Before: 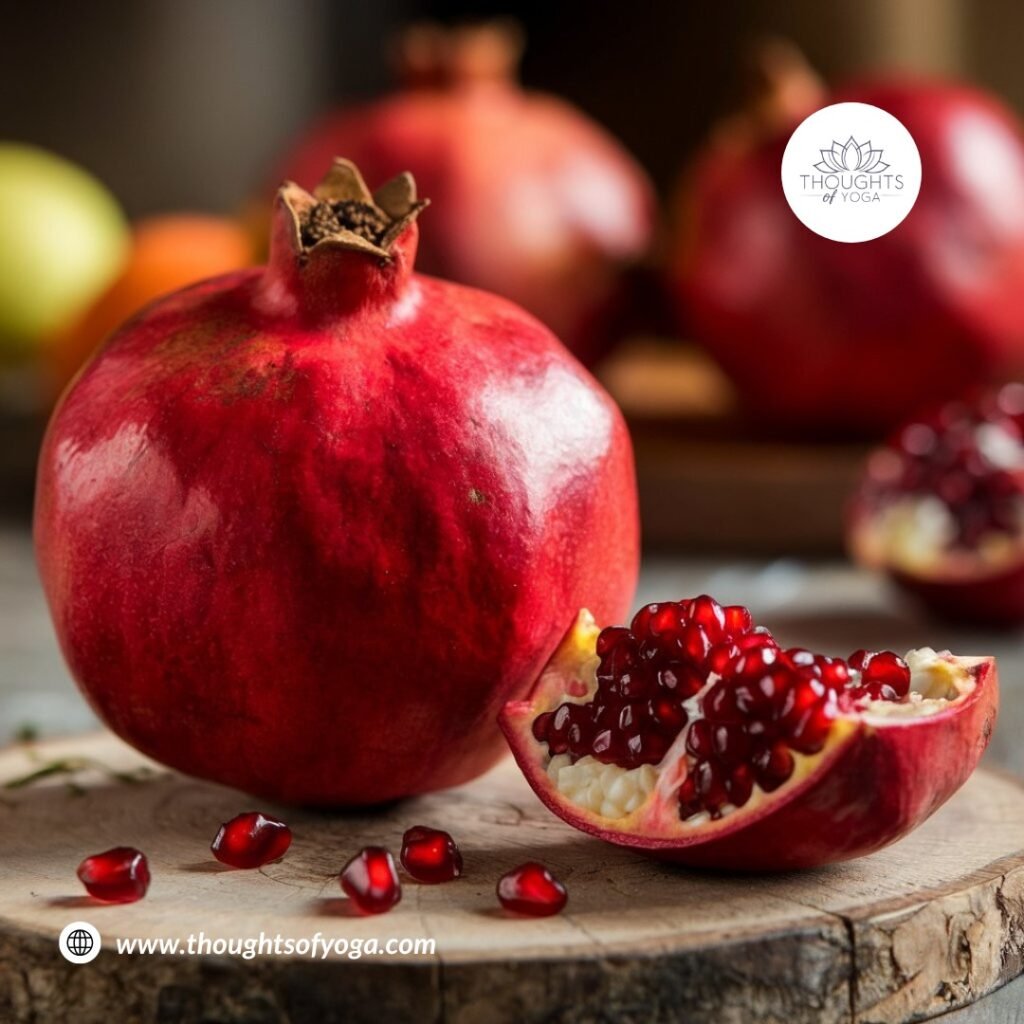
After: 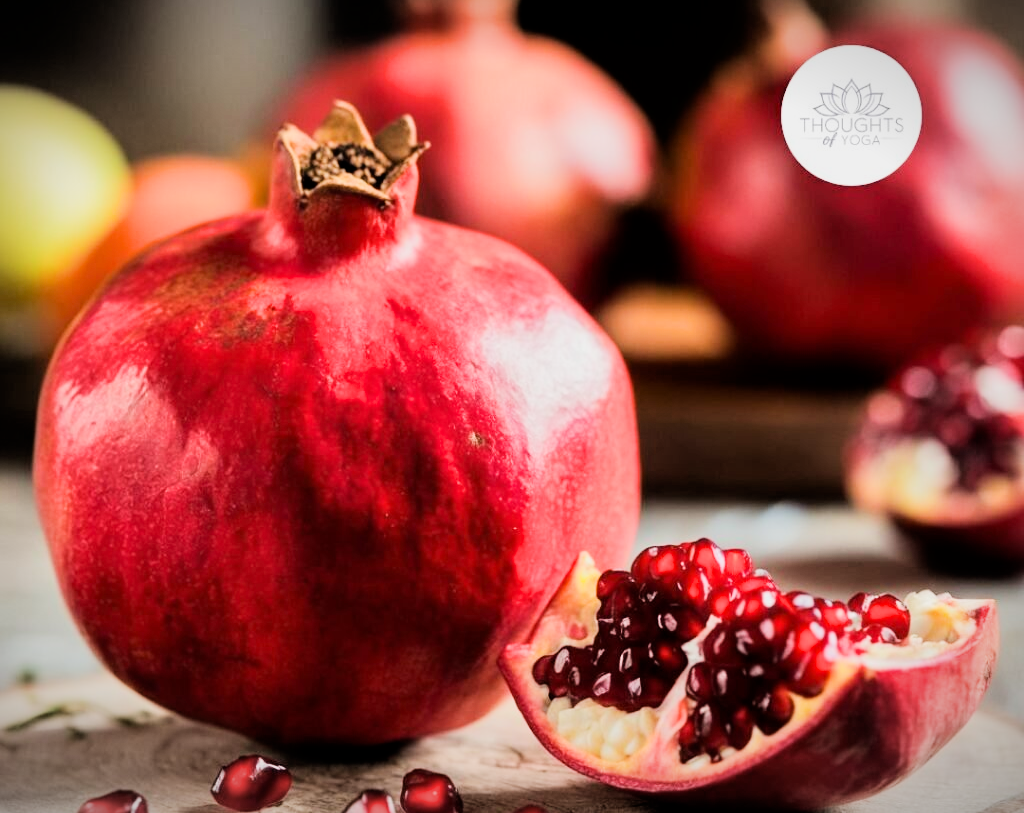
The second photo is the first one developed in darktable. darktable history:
tone equalizer: -7 EV 0.163 EV, -6 EV 0.576 EV, -5 EV 1.18 EV, -4 EV 1.31 EV, -3 EV 1.13 EV, -2 EV 0.6 EV, -1 EV 0.154 EV, edges refinement/feathering 500, mask exposure compensation -1.57 EV, preserve details guided filter
exposure: exposure 0.191 EV, compensate exposure bias true, compensate highlight preservation false
filmic rgb: black relative exposure -5.06 EV, white relative exposure 3.56 EV, threshold 2.96 EV, hardness 3.18, contrast 1.192, highlights saturation mix -49.55%, enable highlight reconstruction true
crop and rotate: top 5.656%, bottom 14.892%
vignetting: fall-off start 100.26%, width/height ratio 1.311
